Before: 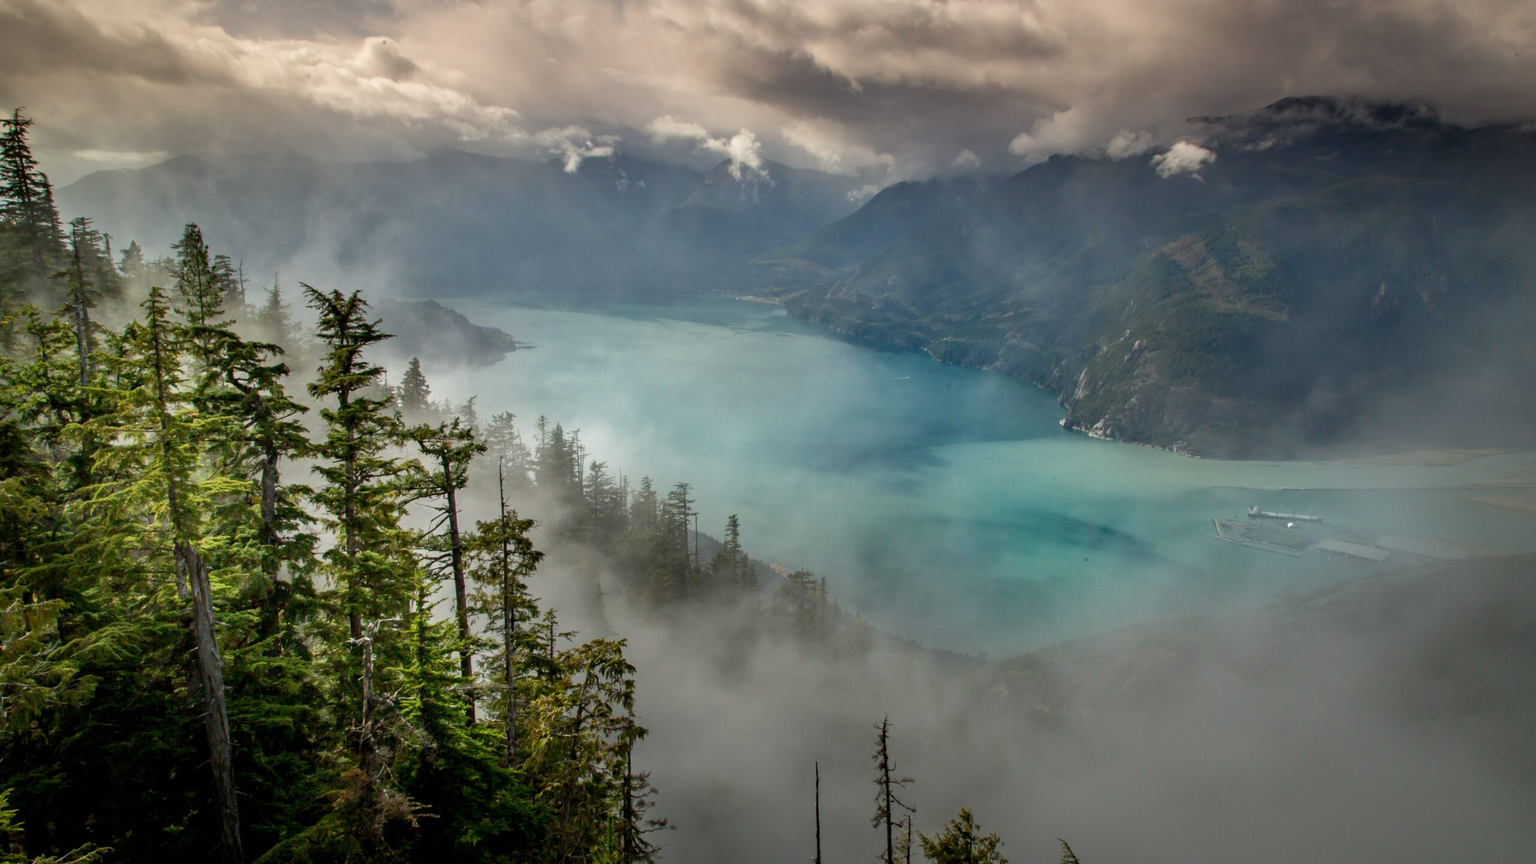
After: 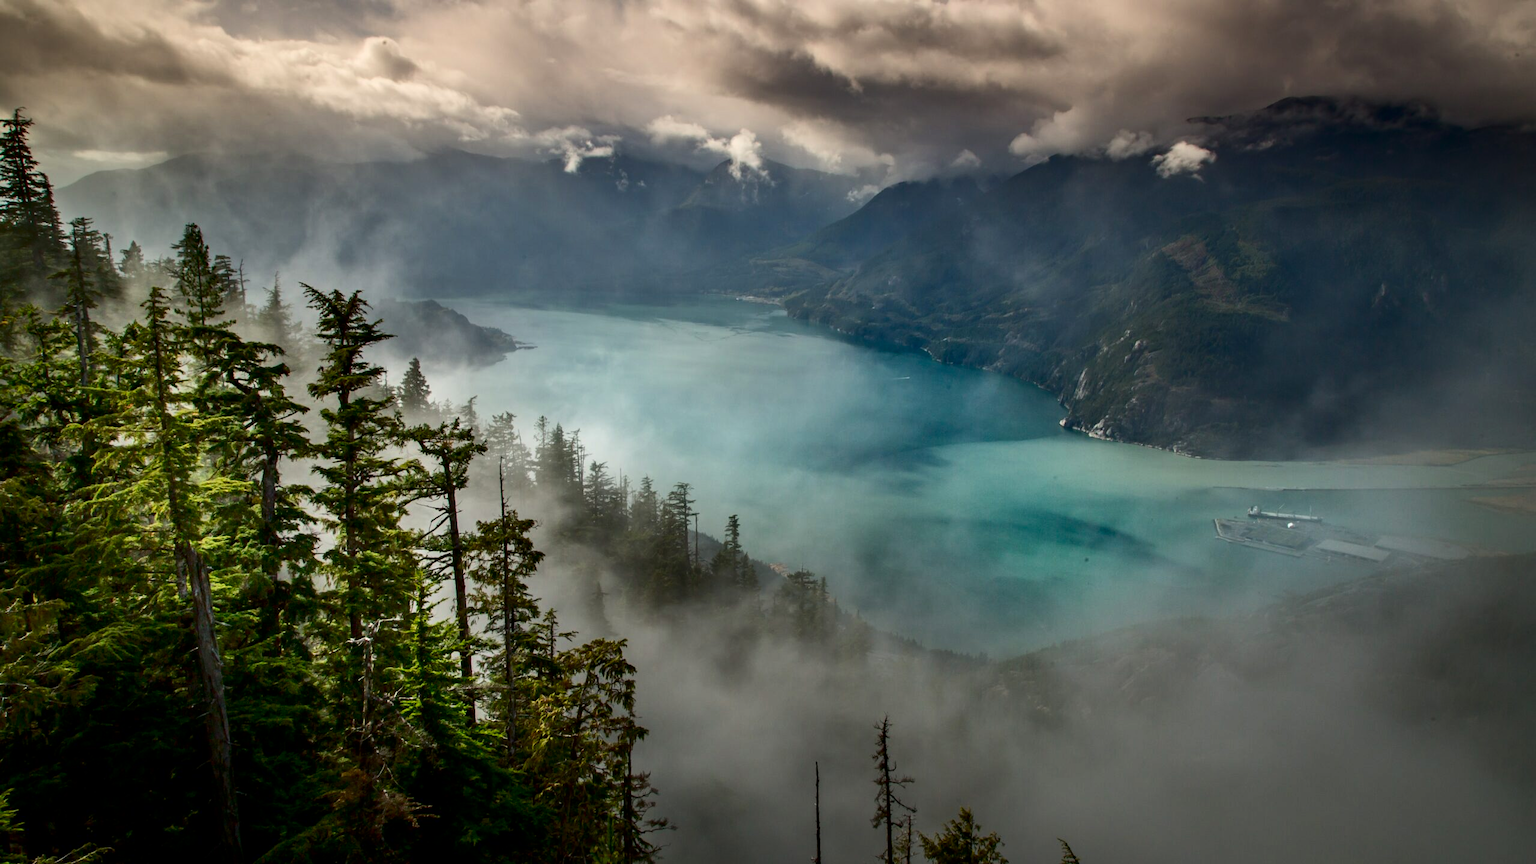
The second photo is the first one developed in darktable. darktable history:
contrast brightness saturation: contrast 0.2, brightness -0.11, saturation 0.1
